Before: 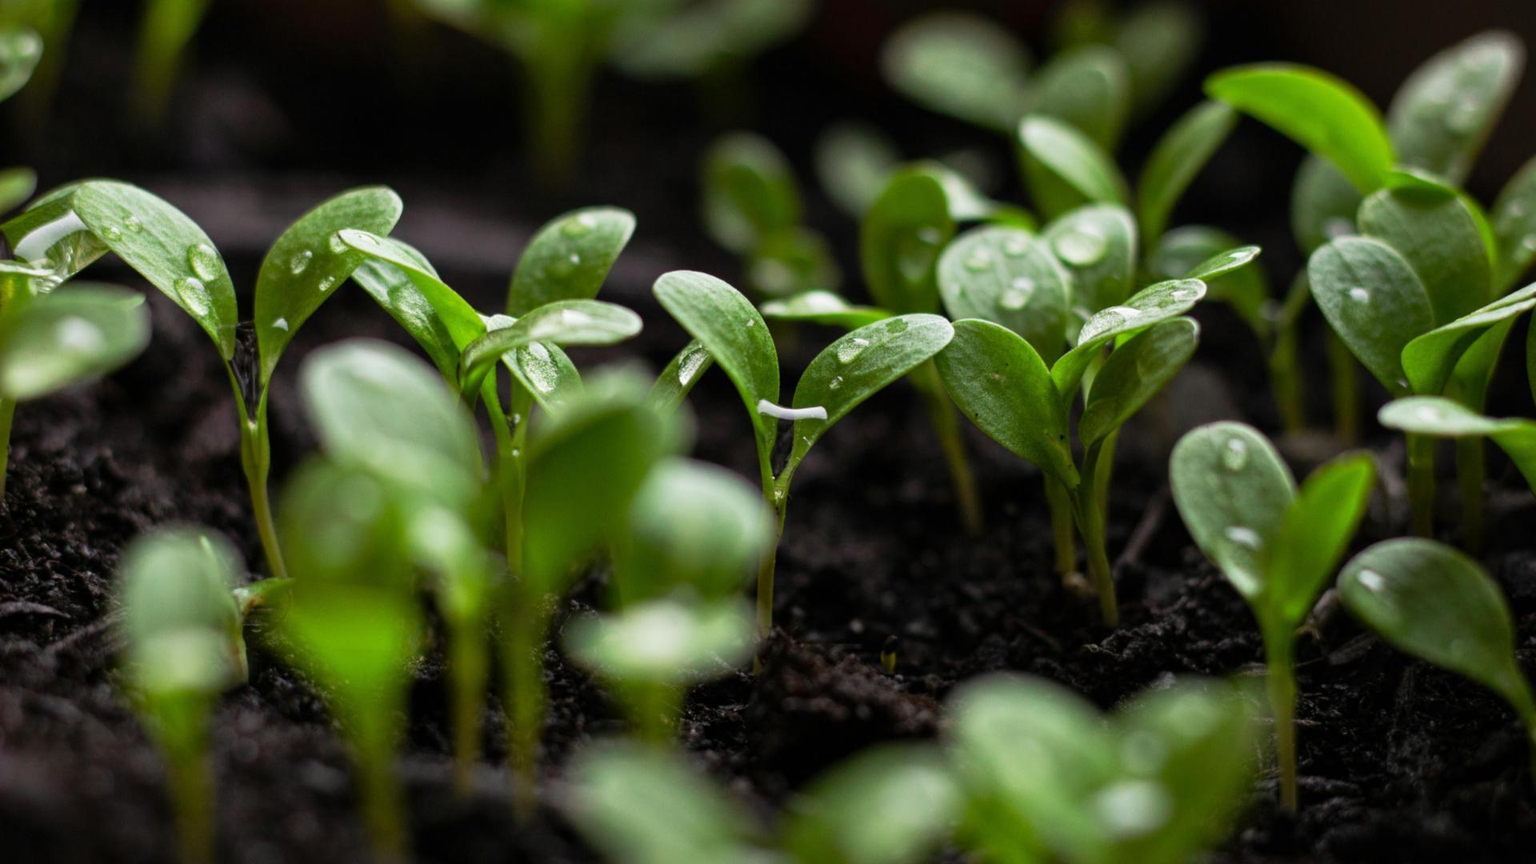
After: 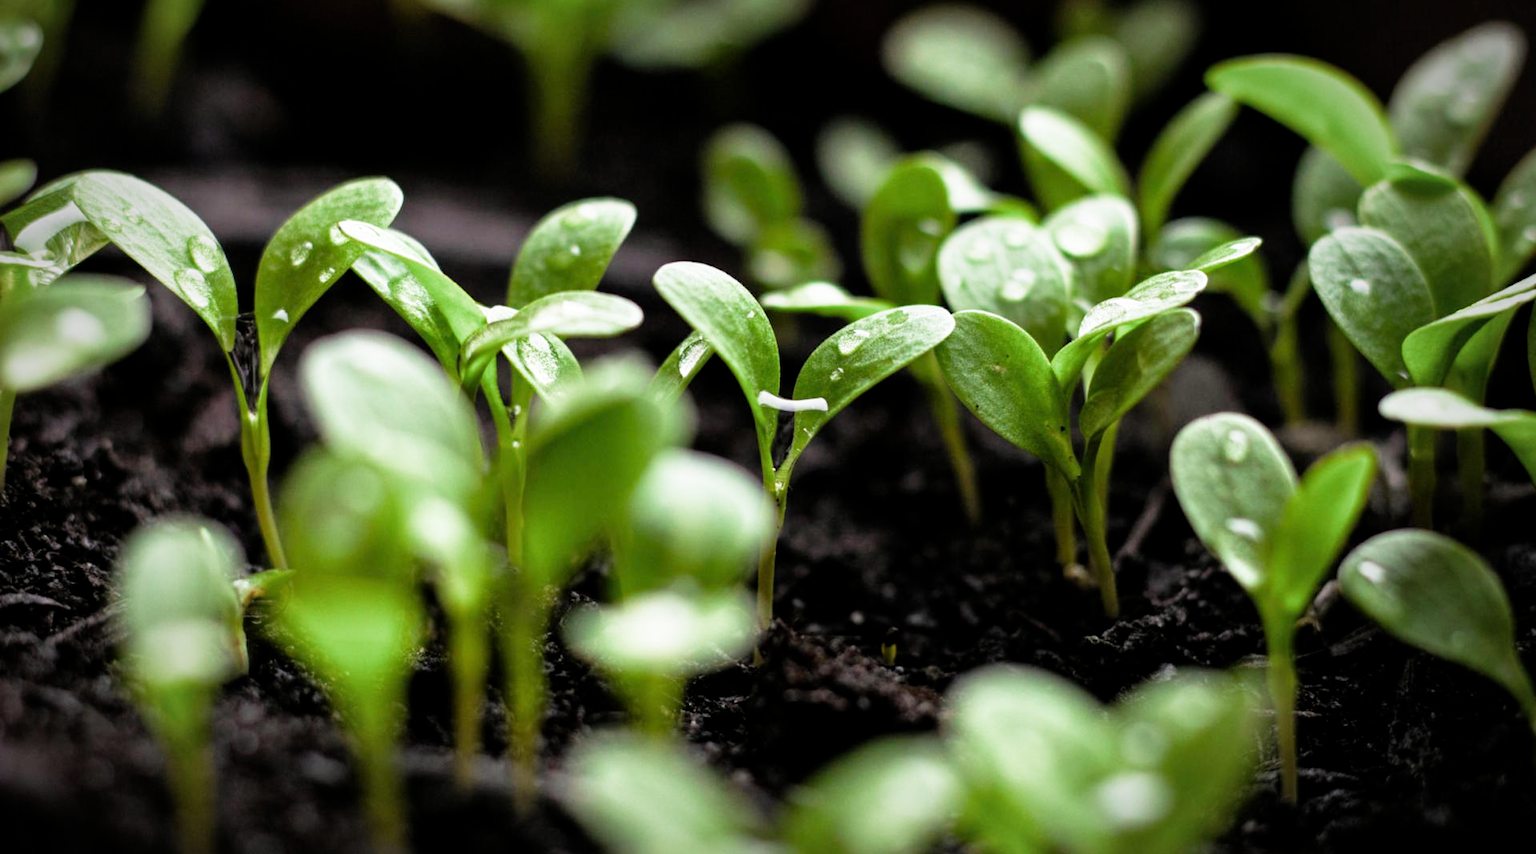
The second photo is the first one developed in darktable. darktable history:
filmic rgb: middle gray luminance 9.23%, black relative exposure -10.55 EV, white relative exposure 3.45 EV, threshold 6 EV, target black luminance 0%, hardness 5.98, latitude 59.69%, contrast 1.087, highlights saturation mix 5%, shadows ↔ highlights balance 29.23%, add noise in highlights 0, color science v3 (2019), use custom middle-gray values true, iterations of high-quality reconstruction 0, contrast in highlights soft, enable highlight reconstruction true
crop: top 1.049%, right 0.001%
vignetting: fall-off start 70.97%, brightness -0.584, saturation -0.118, width/height ratio 1.333
